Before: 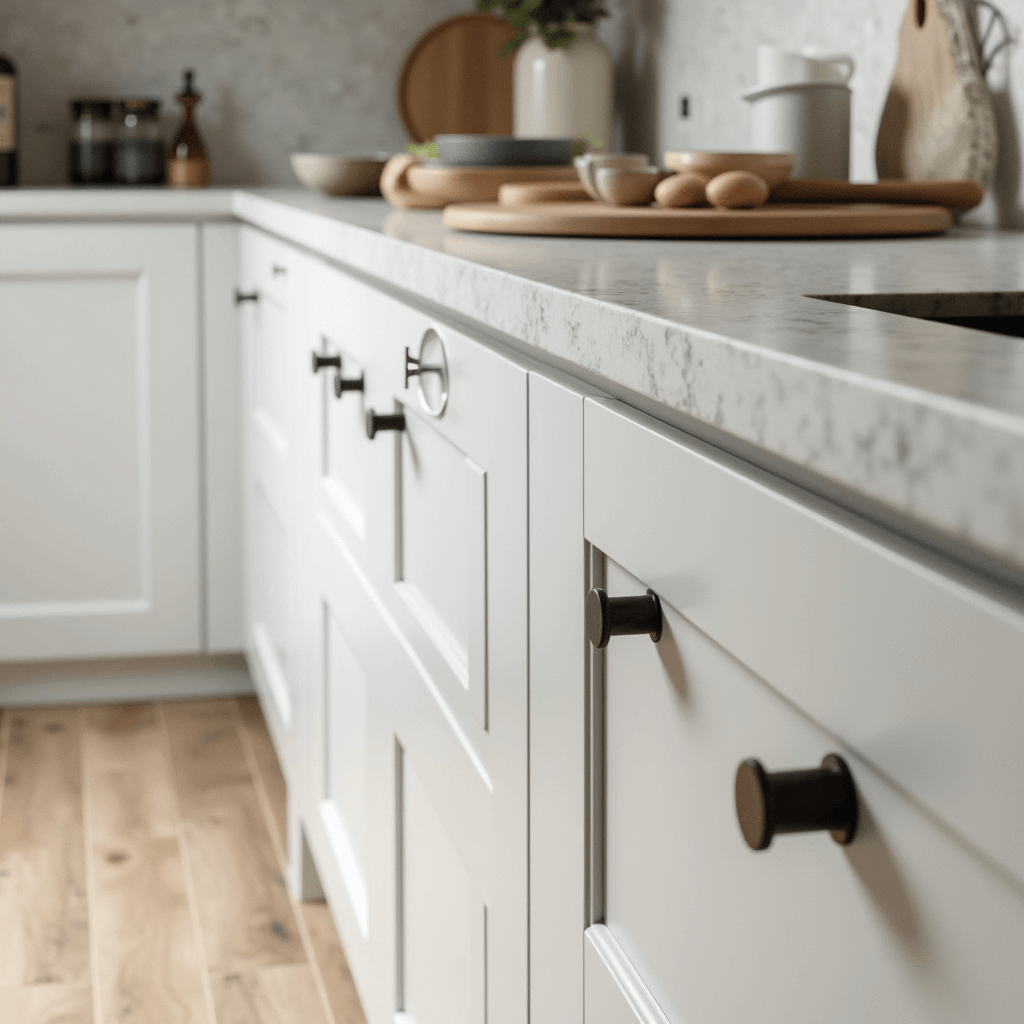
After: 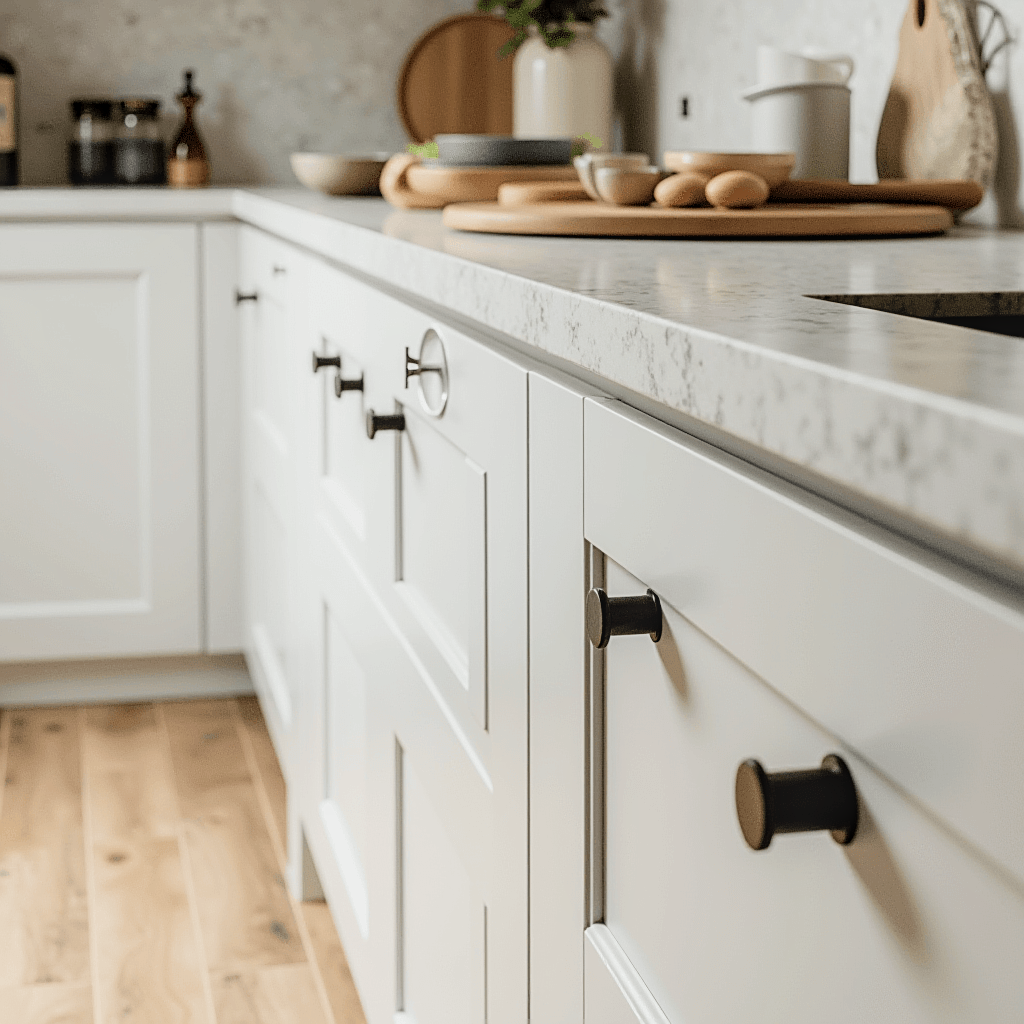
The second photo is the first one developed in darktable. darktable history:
local contrast: detail 117%
levels: levels [0, 0.435, 0.917]
filmic rgb: black relative exposure -7.65 EV, white relative exposure 4.56 EV, hardness 3.61
sharpen: amount 0.595
tone equalizer: edges refinement/feathering 500, mask exposure compensation -1.57 EV, preserve details guided filter
velvia: on, module defaults
